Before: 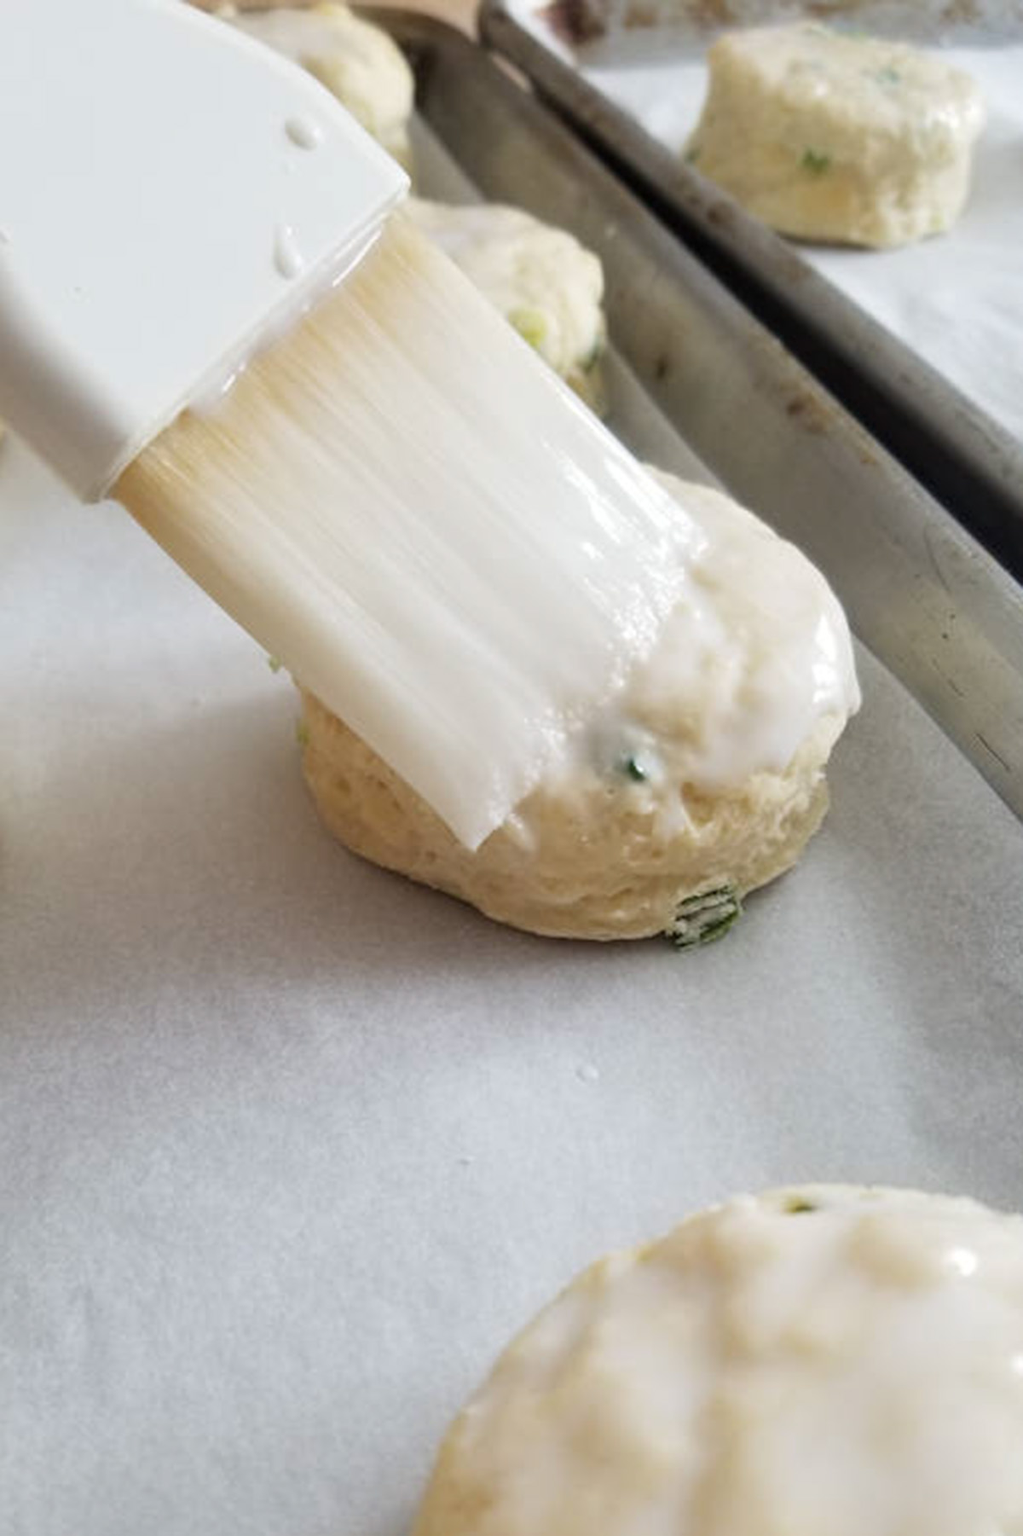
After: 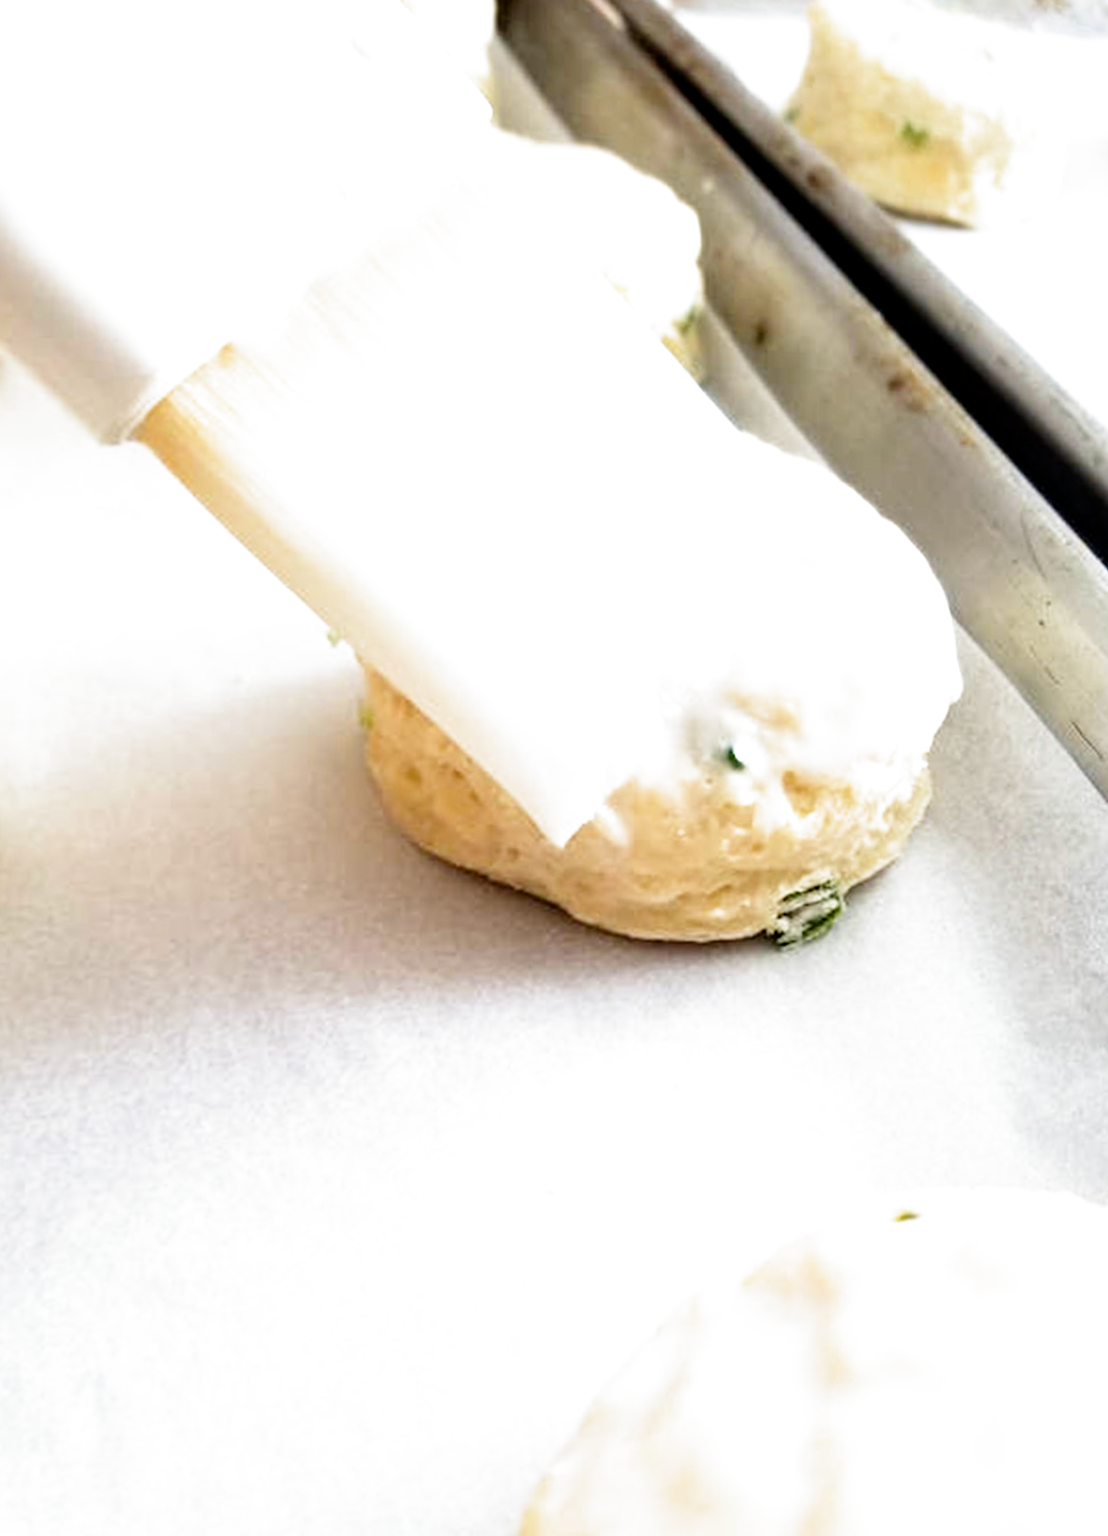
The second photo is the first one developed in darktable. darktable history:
rotate and perspective: rotation -0.013°, lens shift (vertical) -0.027, lens shift (horizontal) 0.178, crop left 0.016, crop right 0.989, crop top 0.082, crop bottom 0.918
filmic rgb: middle gray luminance 8.8%, black relative exposure -6.3 EV, white relative exposure 2.7 EV, threshold 6 EV, target black luminance 0%, hardness 4.74, latitude 73.47%, contrast 1.332, shadows ↔ highlights balance 10.13%, add noise in highlights 0, preserve chrominance no, color science v3 (2019), use custom middle-gray values true, iterations of high-quality reconstruction 0, contrast in highlights soft, enable highlight reconstruction true
